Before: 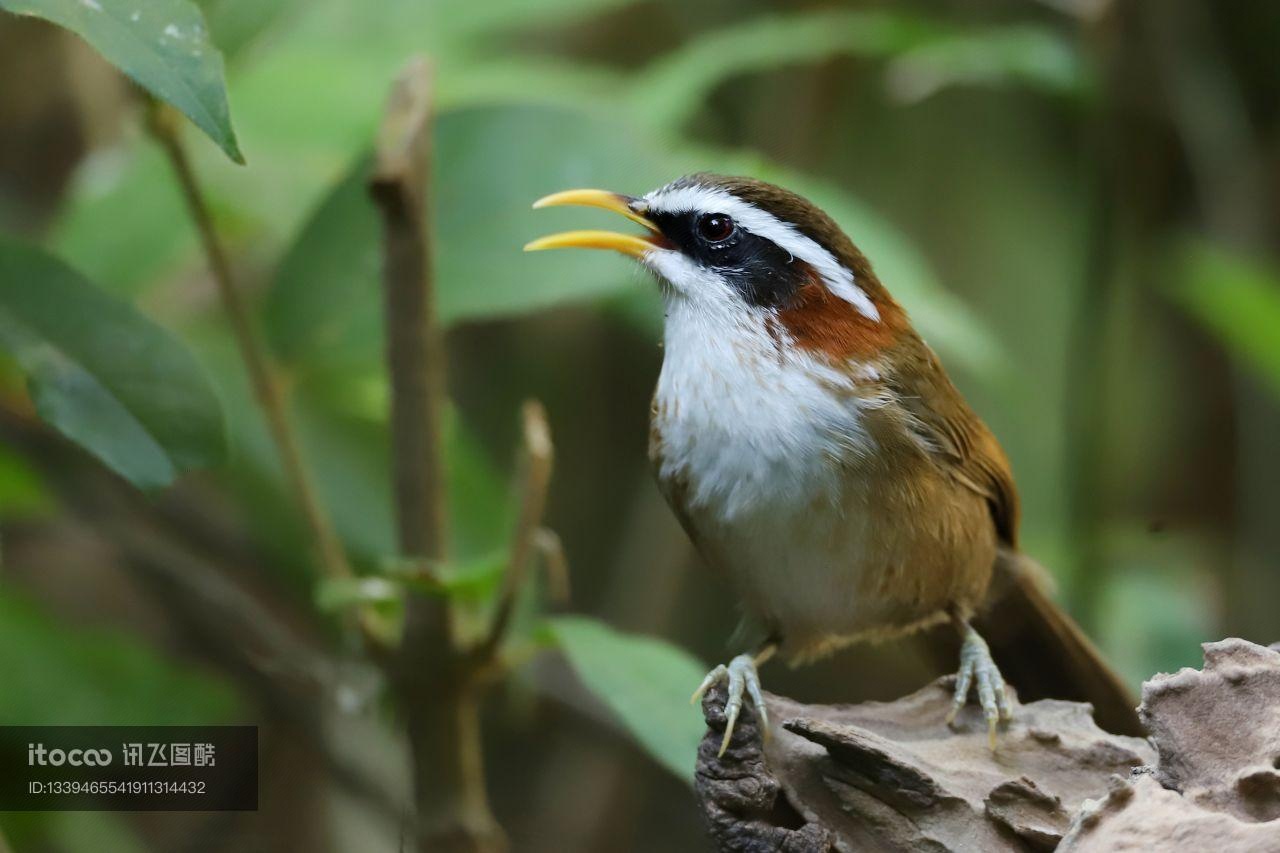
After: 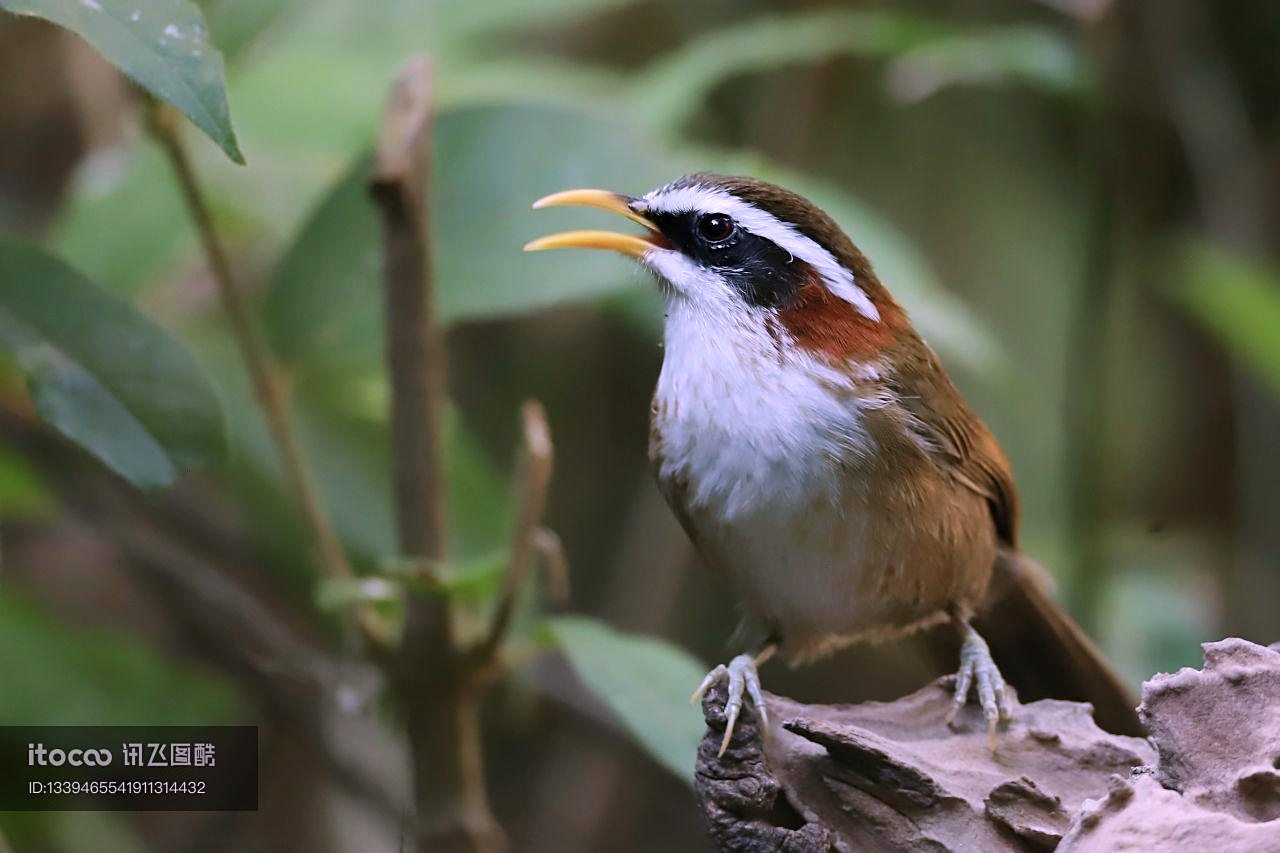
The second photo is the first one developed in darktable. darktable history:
color correction: highlights a* 15.71, highlights b* -19.91
sharpen: radius 1.903, amount 0.395, threshold 1.387
